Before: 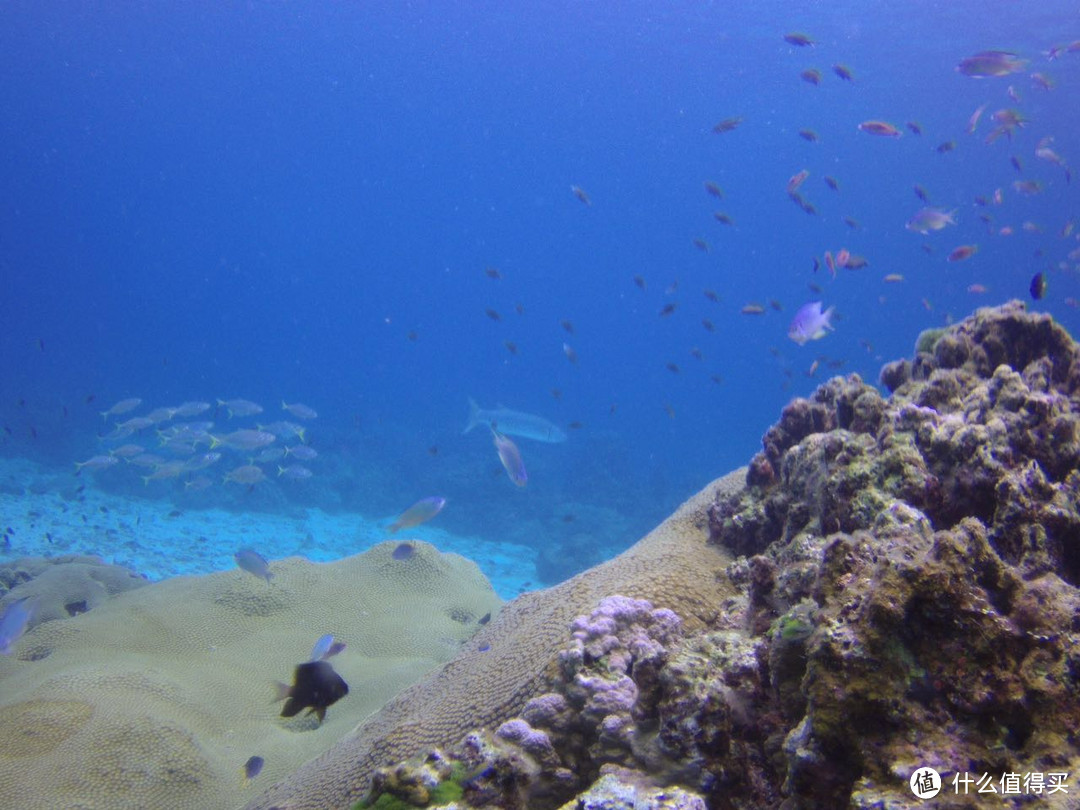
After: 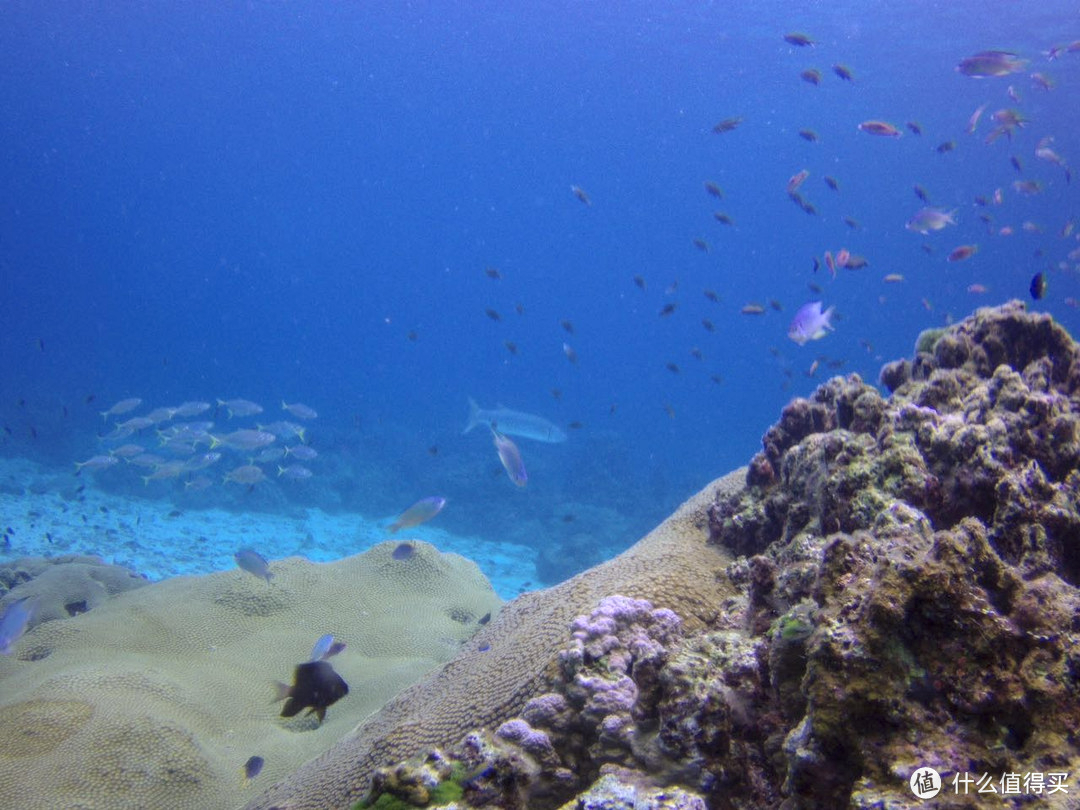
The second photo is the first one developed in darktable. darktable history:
local contrast: highlights 4%, shadows 4%, detail 133%
